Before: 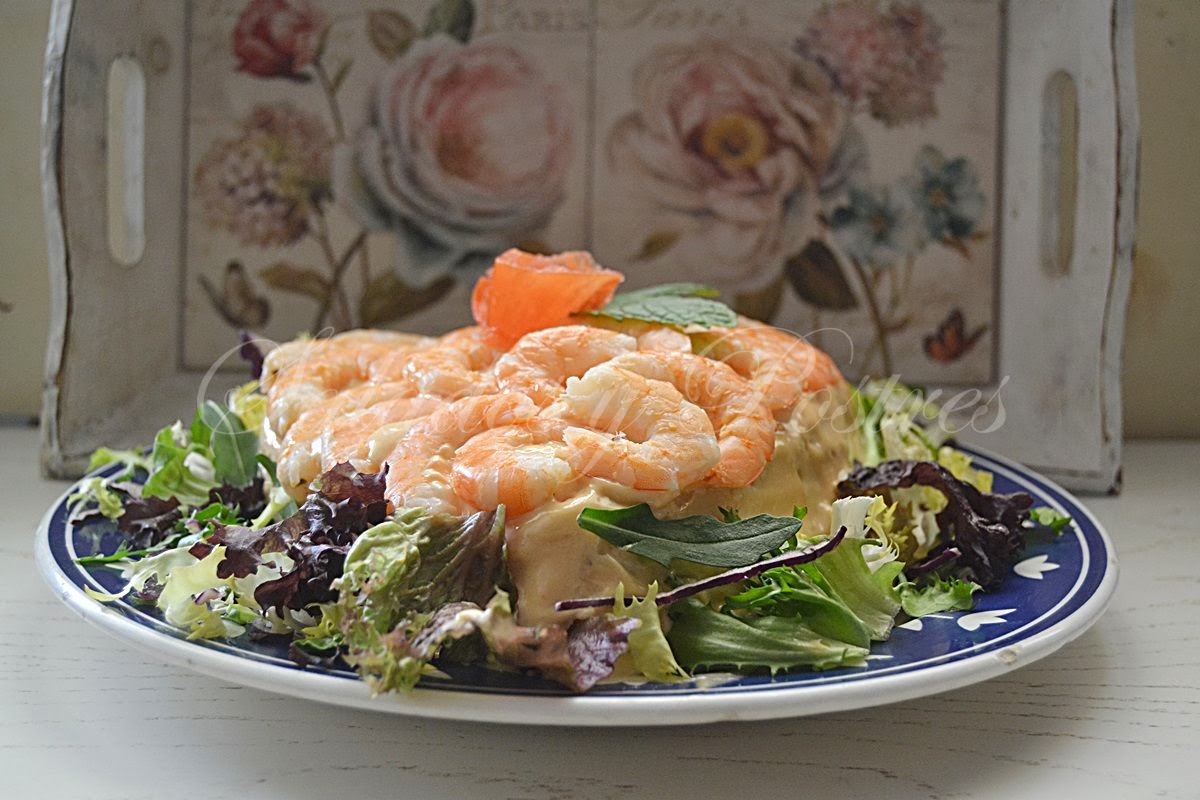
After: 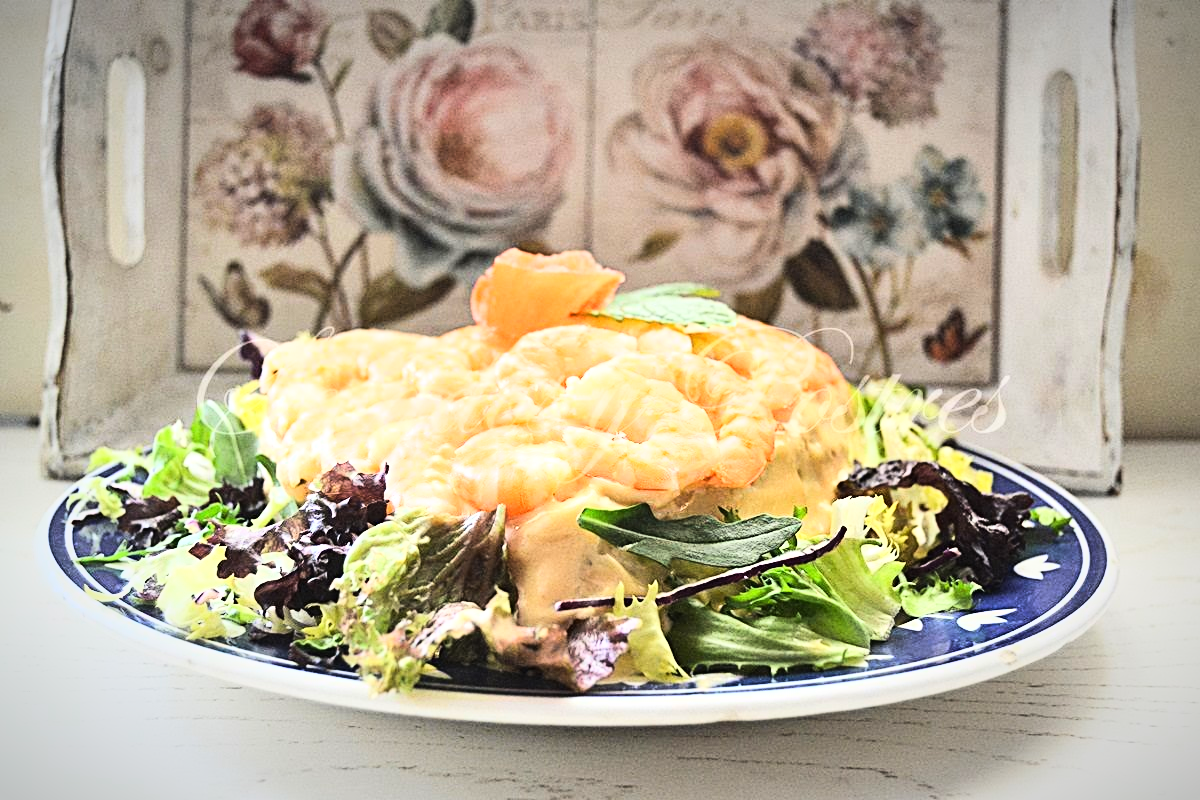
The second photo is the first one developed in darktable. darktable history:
base curve: curves: ch0 [(0, 0.003) (0.001, 0.002) (0.006, 0.004) (0.02, 0.022) (0.048, 0.086) (0.094, 0.234) (0.162, 0.431) (0.258, 0.629) (0.385, 0.8) (0.548, 0.918) (0.751, 0.988) (1, 1)], exposure shift 0.01
exposure: exposure 0.228 EV, compensate exposure bias true, compensate highlight preservation false
vignetting: fall-off radius 59.83%, brightness -0.471, automatic ratio true
tone equalizer: -8 EV -0.415 EV, -7 EV -0.391 EV, -6 EV -0.308 EV, -5 EV -0.261 EV, -3 EV 0.248 EV, -2 EV 0.362 EV, -1 EV 0.403 EV, +0 EV 0.403 EV, edges refinement/feathering 500, mask exposure compensation -1.57 EV, preserve details no
